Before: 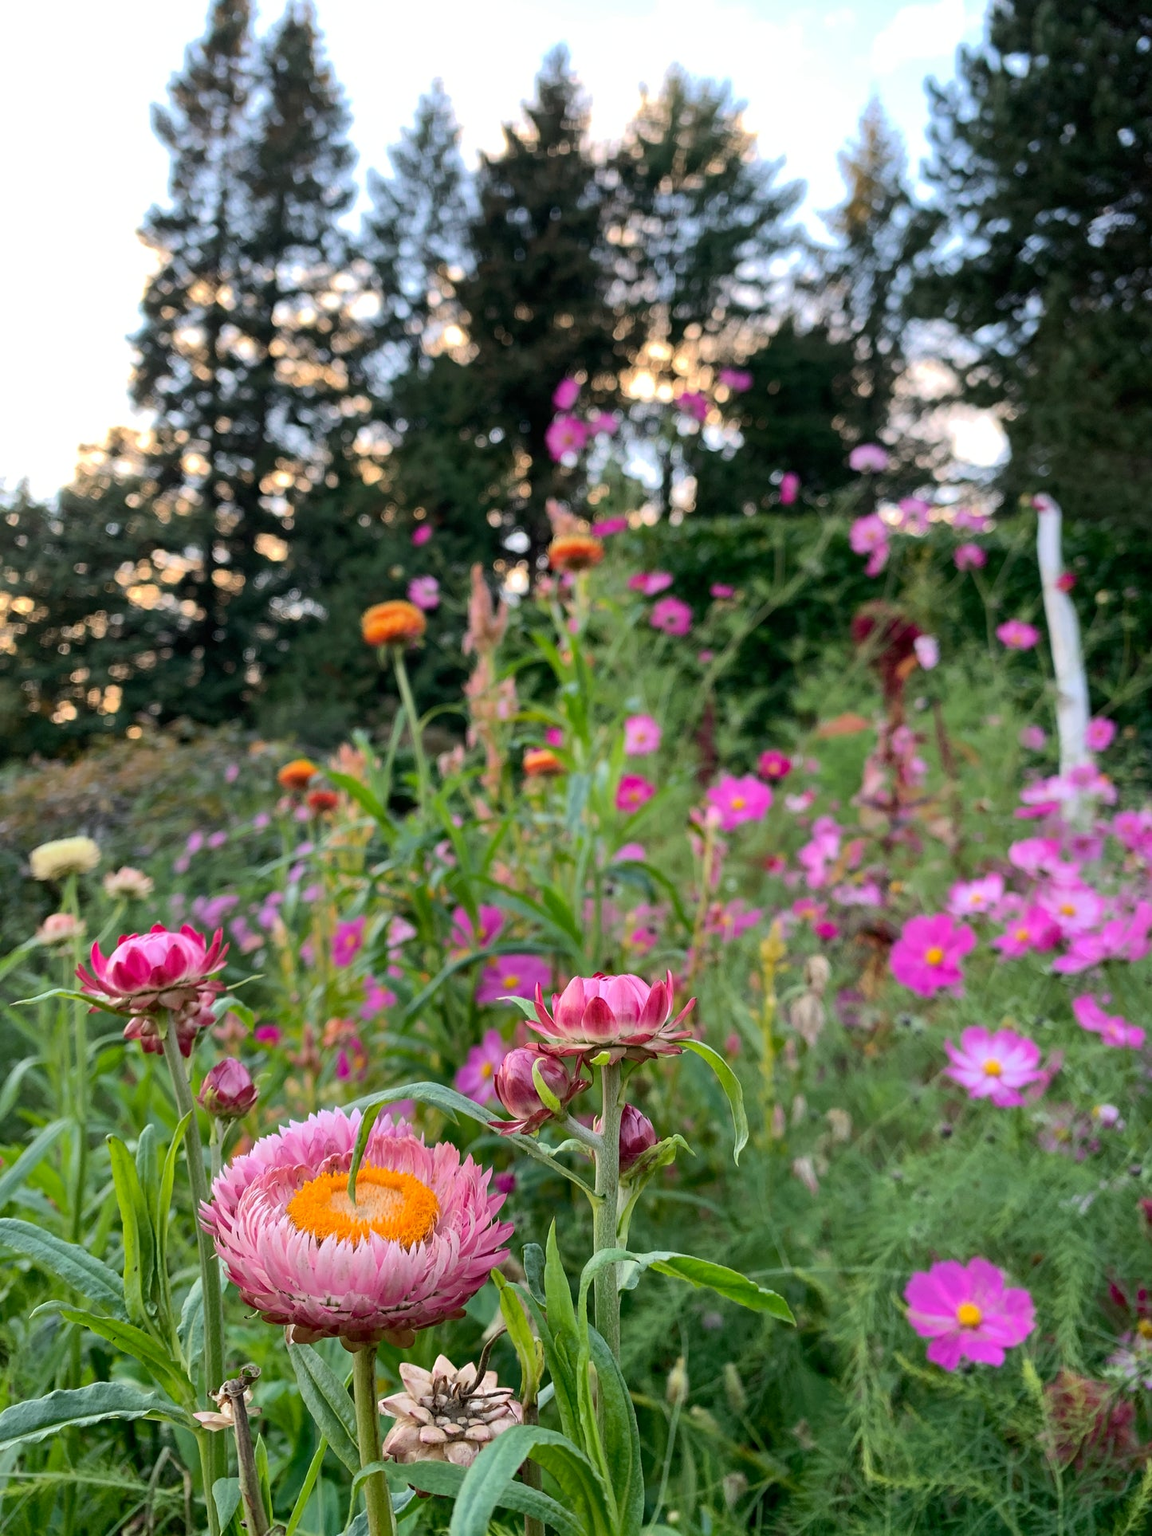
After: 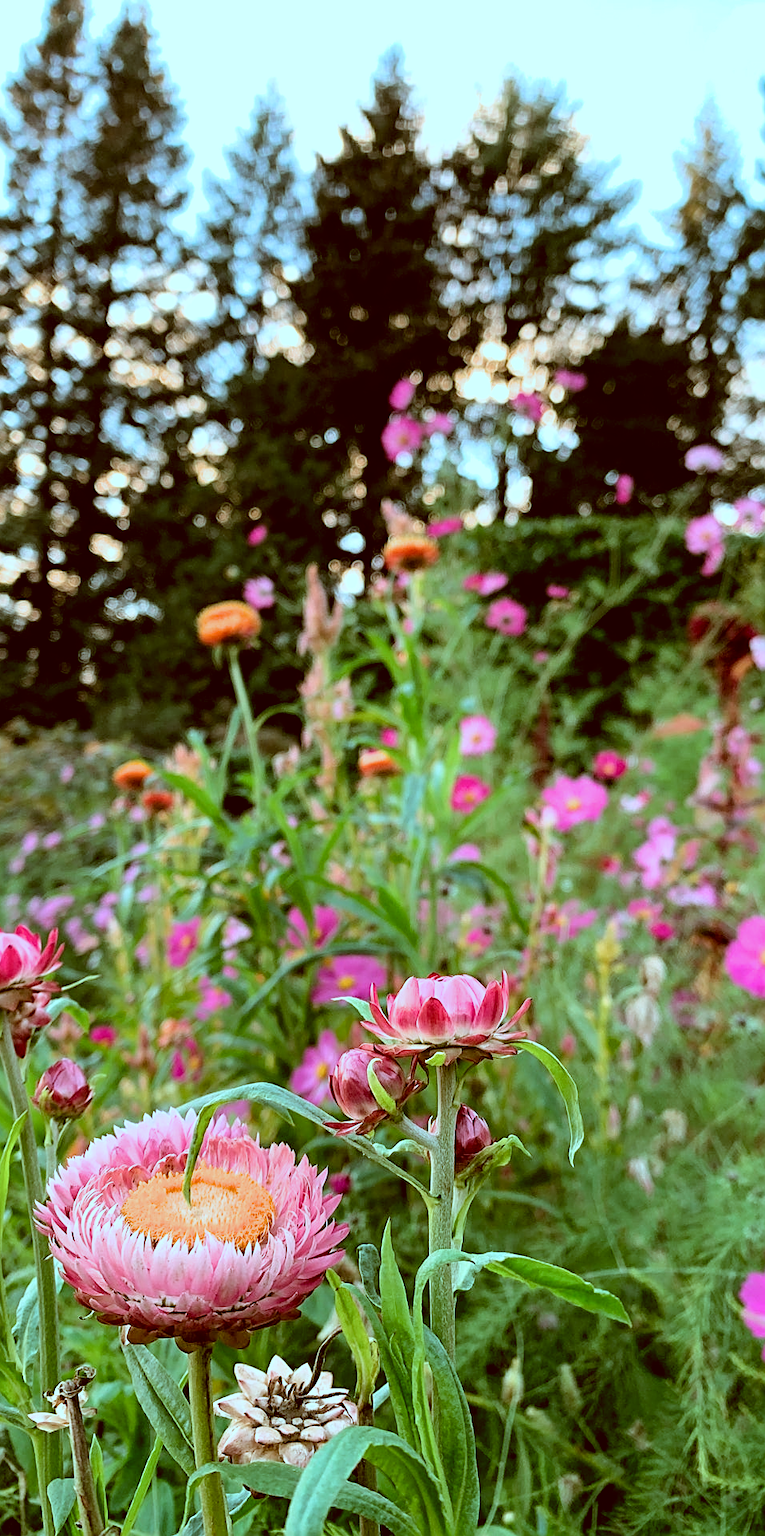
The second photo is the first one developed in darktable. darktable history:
filmic rgb: black relative exposure -12.06 EV, white relative exposure 2.81 EV, target black luminance 0%, hardness 8.09, latitude 70.46%, contrast 1.14, highlights saturation mix 11.07%, shadows ↔ highlights balance -0.389%
color correction: highlights a* -14.4, highlights b* -16.95, shadows a* 10.1, shadows b* 28.89
tone equalizer: -8 EV -0.394 EV, -7 EV -0.355 EV, -6 EV -0.334 EV, -5 EV -0.191 EV, -3 EV 0.255 EV, -2 EV 0.322 EV, -1 EV 0.403 EV, +0 EV 0.434 EV
crop and rotate: left 14.335%, right 19.228%
sharpen: on, module defaults
